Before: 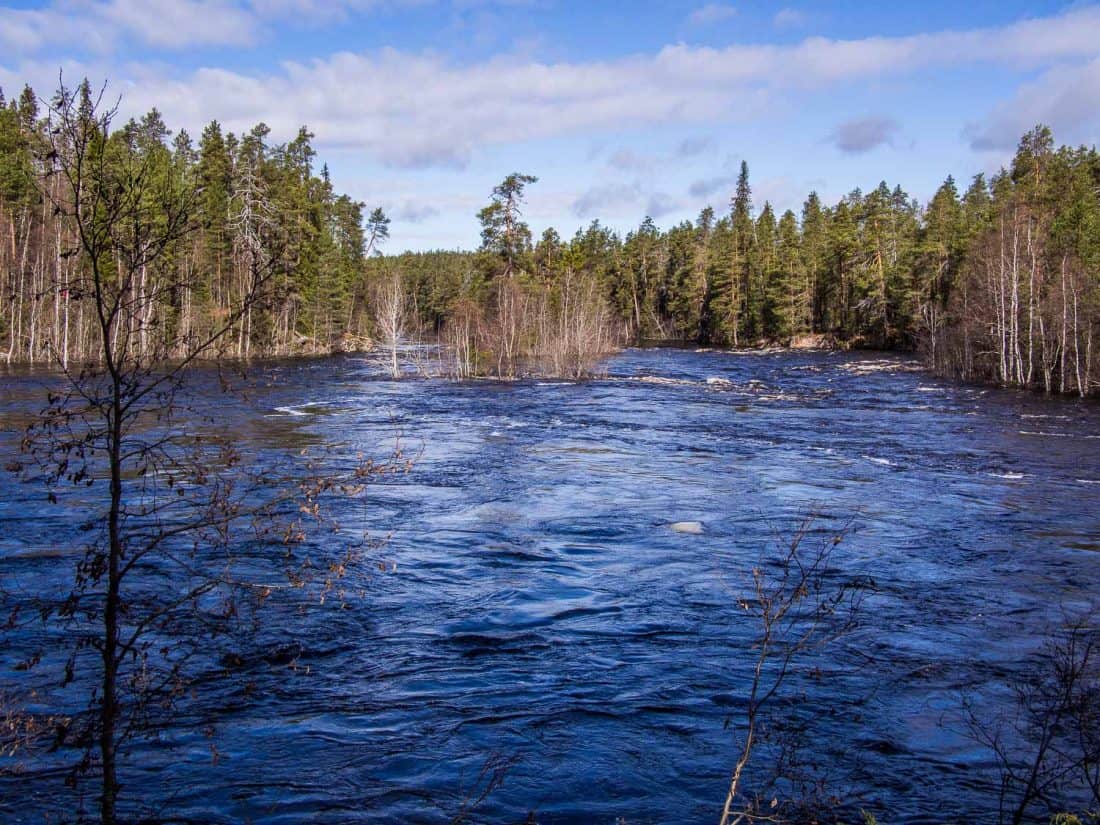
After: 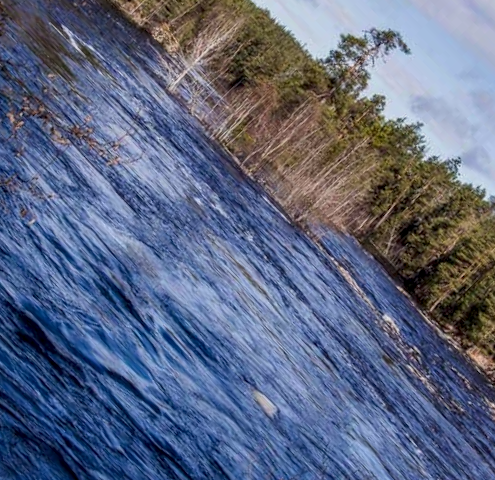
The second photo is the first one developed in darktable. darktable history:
local contrast: on, module defaults
exposure: exposure -0.338 EV, compensate highlight preservation false
crop and rotate: angle -45.75°, top 16.364%, right 1%, bottom 11.712%
